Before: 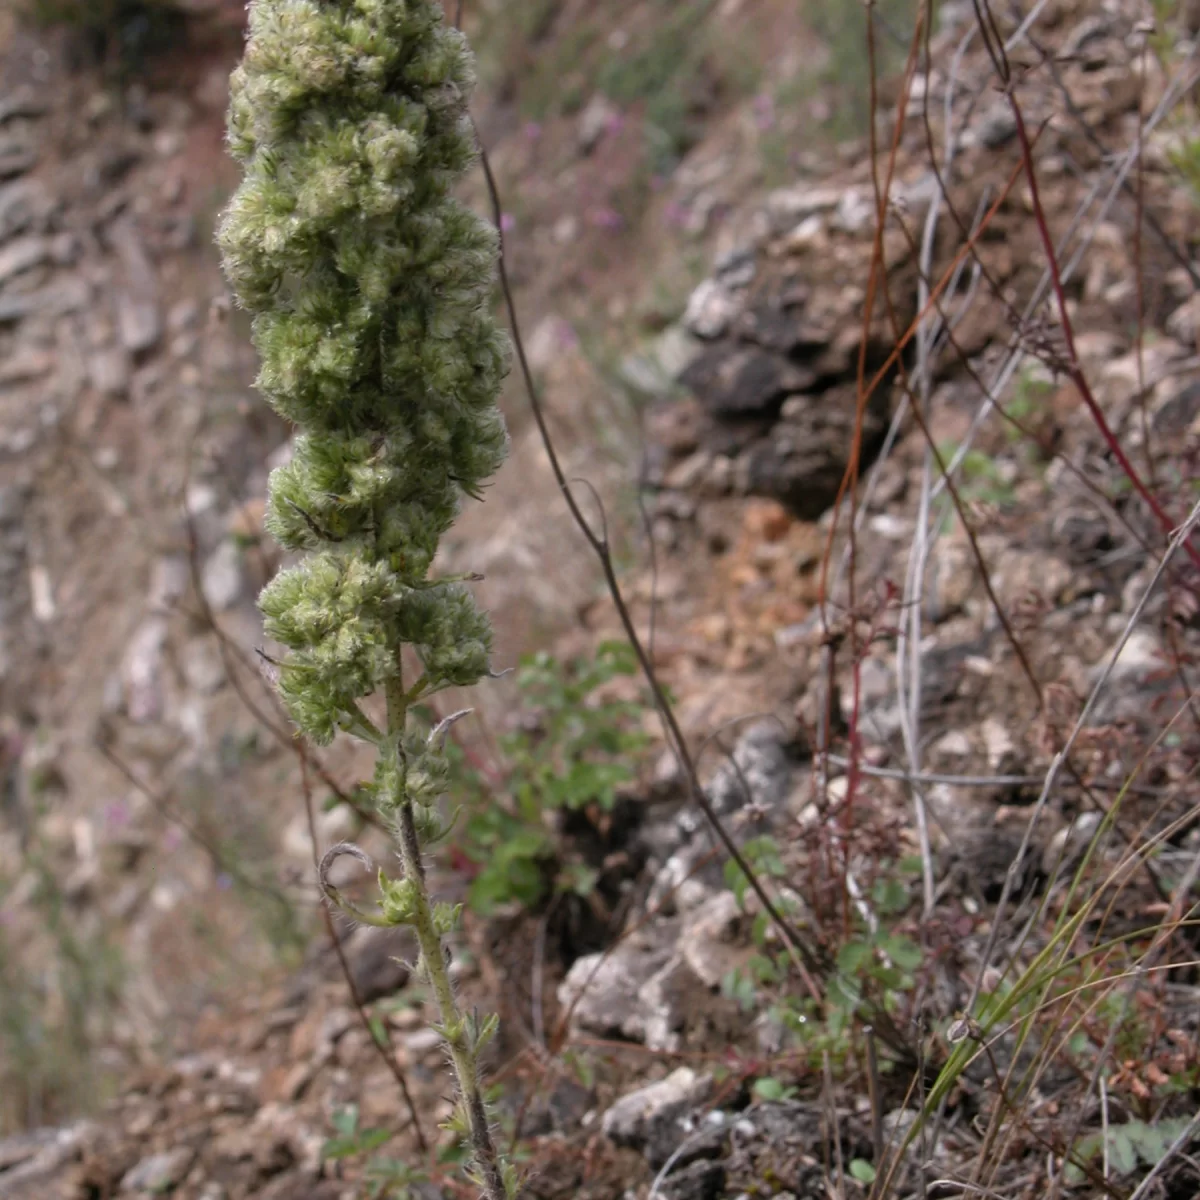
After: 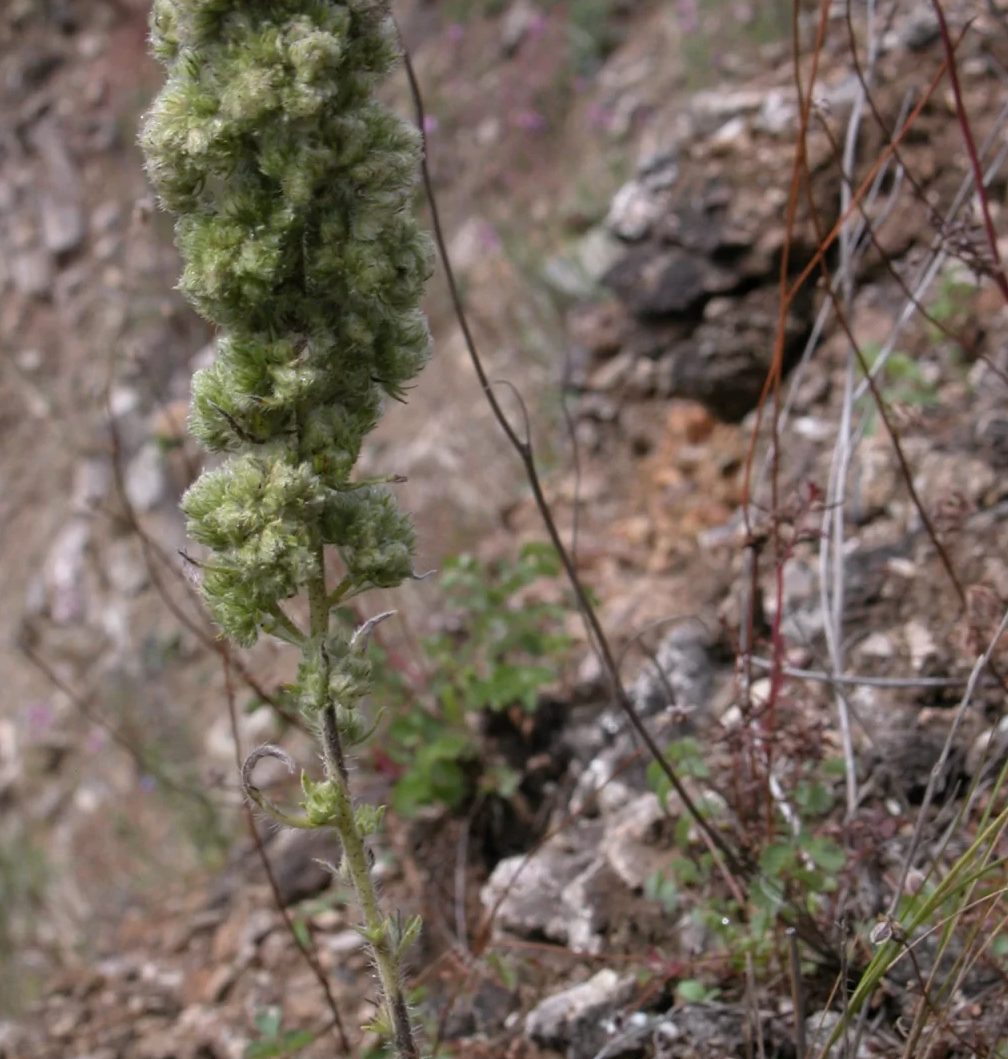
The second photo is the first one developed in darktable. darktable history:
crop: left 6.446%, top 8.188%, right 9.538%, bottom 3.548%
white balance: red 0.988, blue 1.017
